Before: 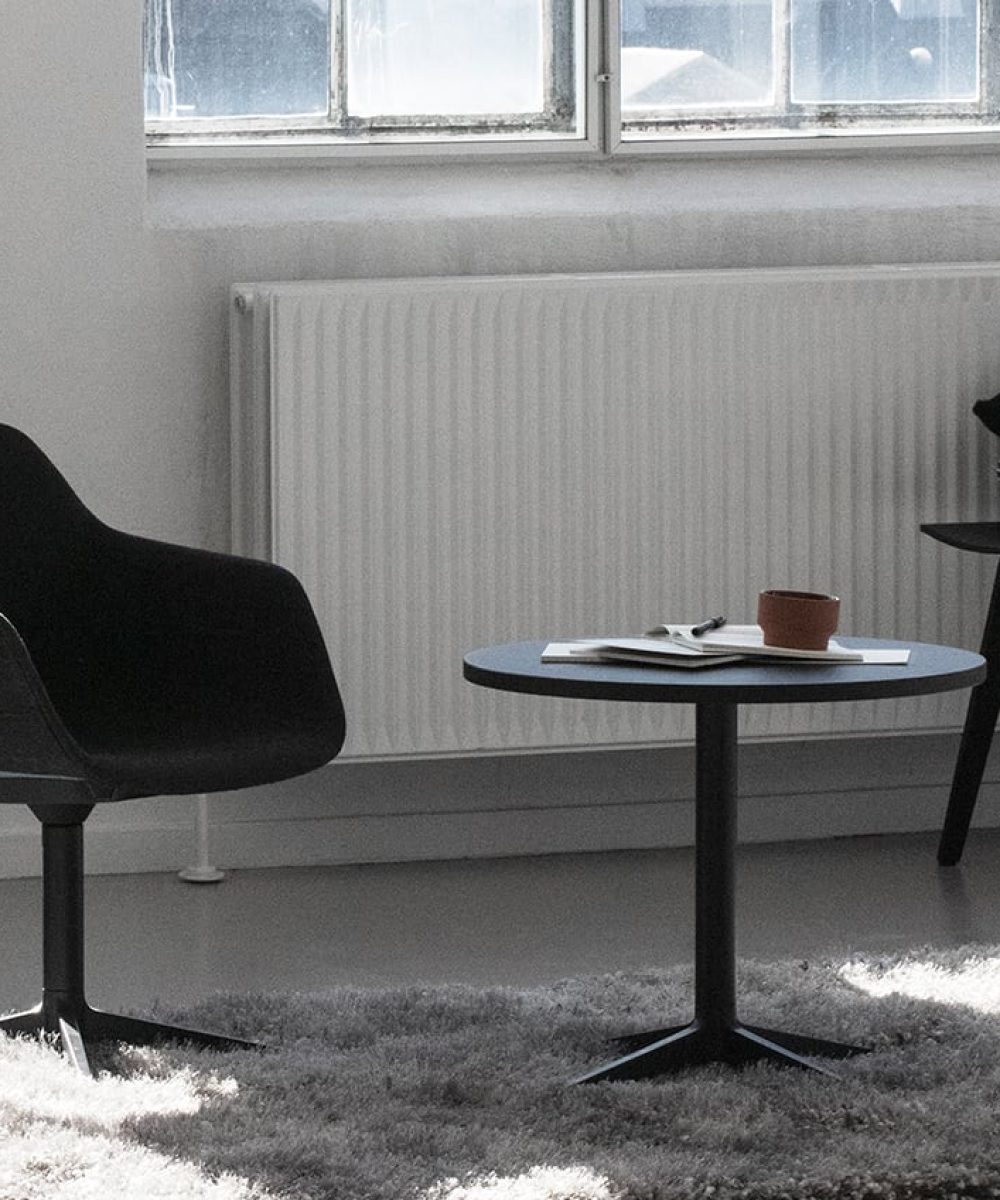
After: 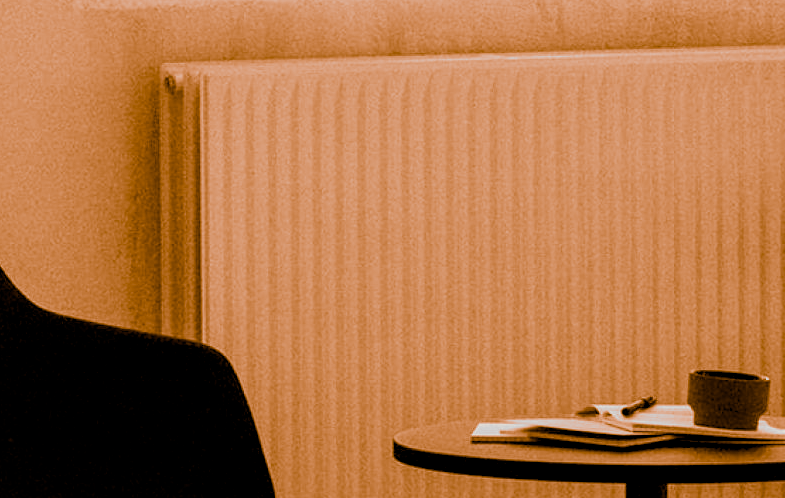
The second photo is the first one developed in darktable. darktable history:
filmic rgb: black relative exposure -7.65 EV, white relative exposure 4.56 EV, hardness 3.61, color science v6 (2022)
monochrome: on, module defaults
local contrast: detail 144%
crop: left 7.036%, top 18.398%, right 14.379%, bottom 40.043%
color correction: saturation 0.3
split-toning: shadows › hue 26°, shadows › saturation 0.92, highlights › hue 40°, highlights › saturation 0.92, balance -63, compress 0%
